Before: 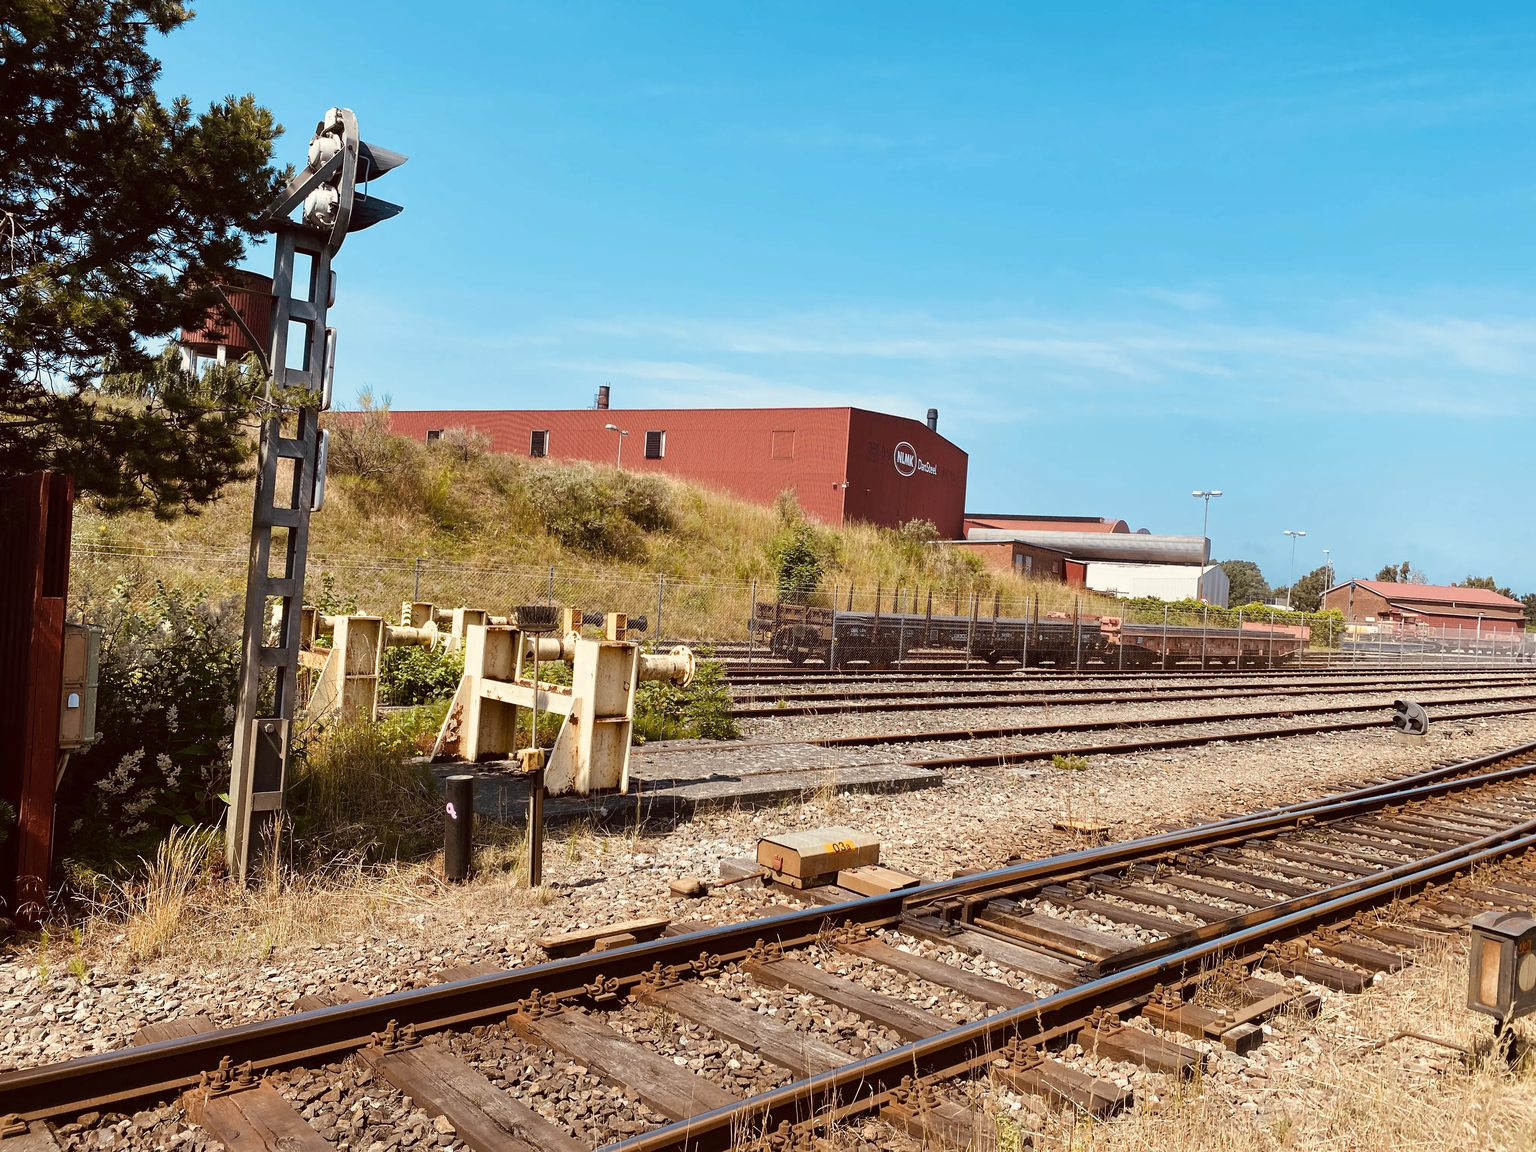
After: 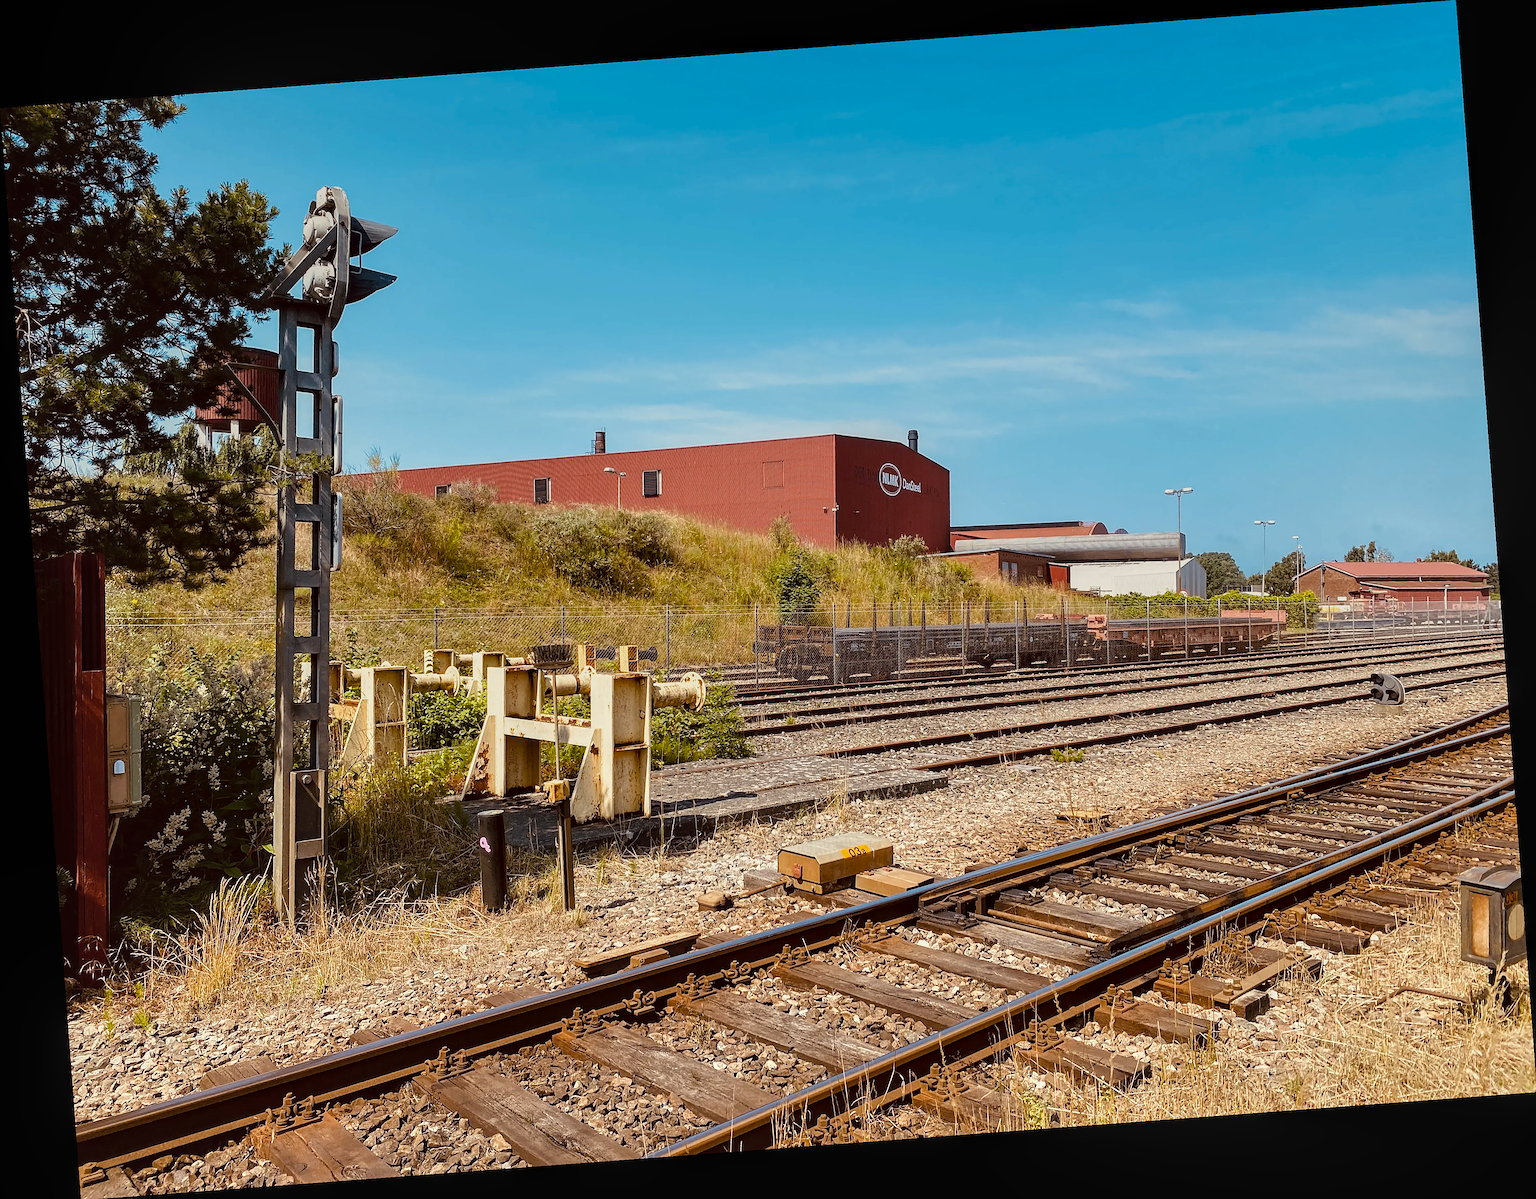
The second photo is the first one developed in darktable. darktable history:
color balance rgb: perceptual saturation grading › global saturation 20%, global vibrance 10%
sharpen: on, module defaults
graduated density: on, module defaults
rotate and perspective: rotation -4.25°, automatic cropping off
local contrast: on, module defaults
